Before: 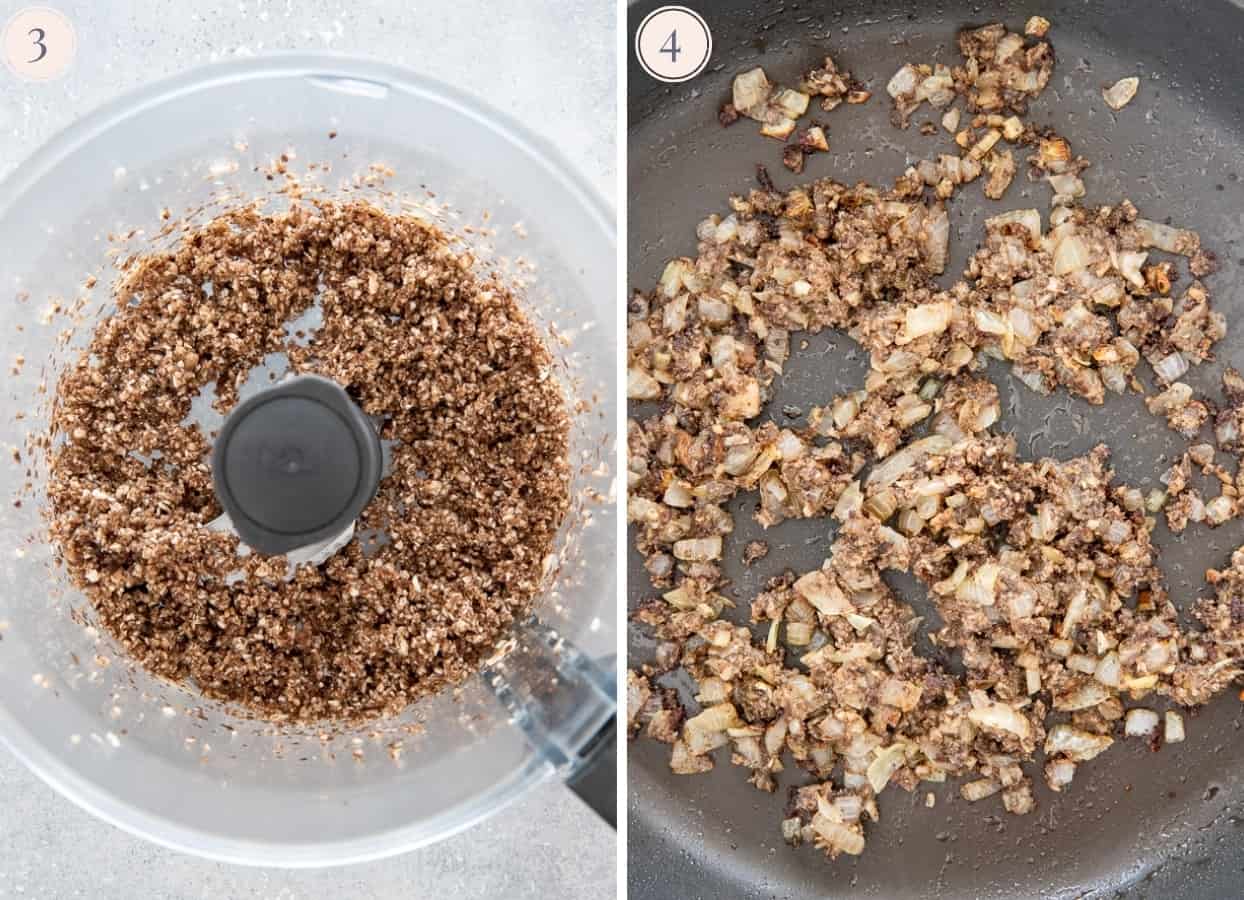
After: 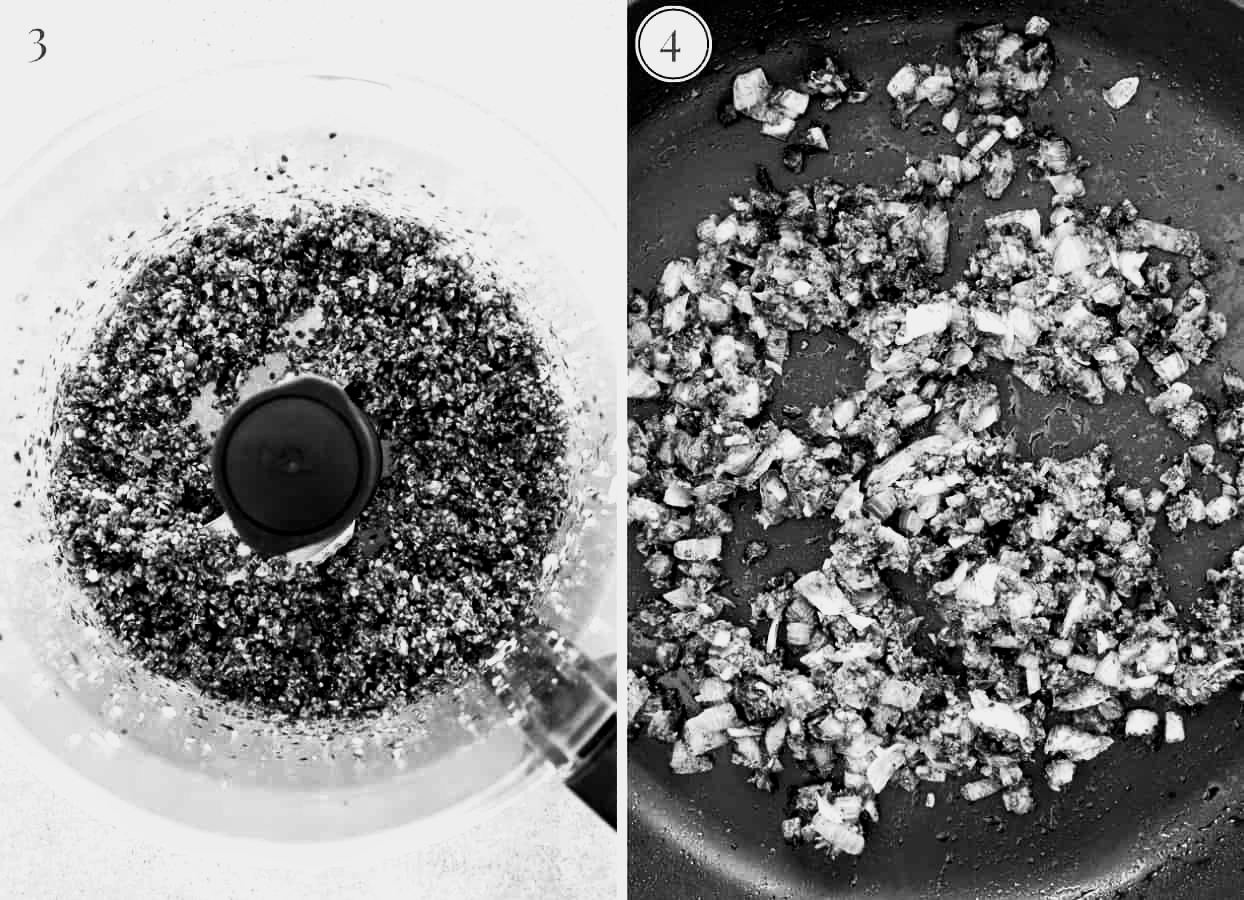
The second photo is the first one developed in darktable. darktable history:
filmic rgb: black relative exposure -3.64 EV, white relative exposure 2.44 EV, hardness 3.29
monochrome: a -71.75, b 75.82
color balance rgb: linear chroma grading › global chroma 9%, perceptual saturation grading › global saturation 36%, perceptual brilliance grading › global brilliance 15%, perceptual brilliance grading › shadows -35%, global vibrance 15%
contrast brightness saturation: brightness -0.2, saturation 0.08
